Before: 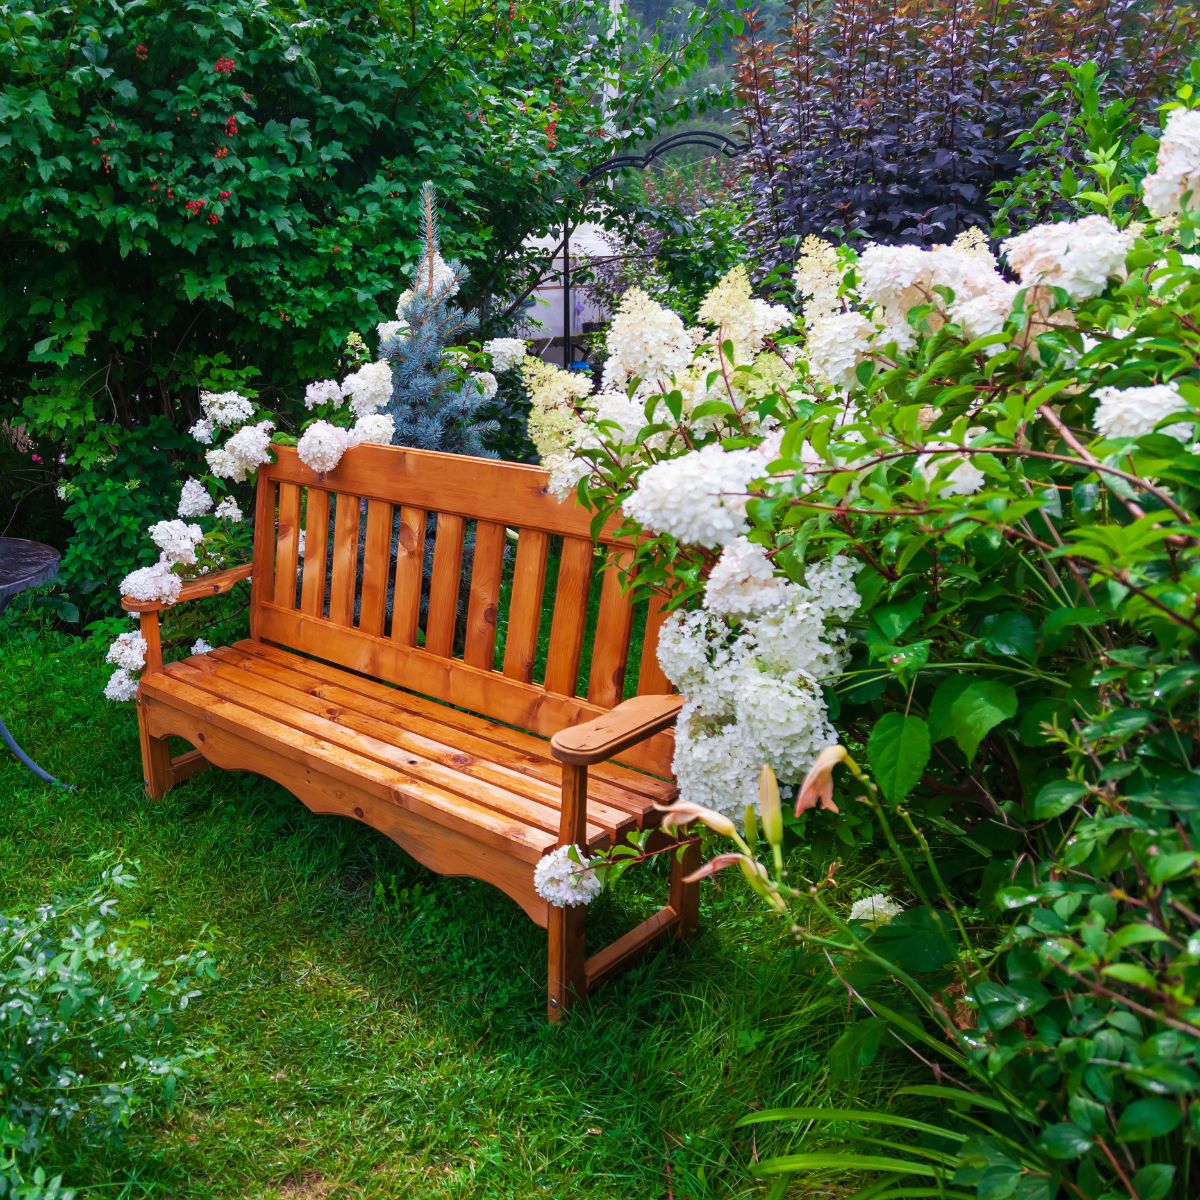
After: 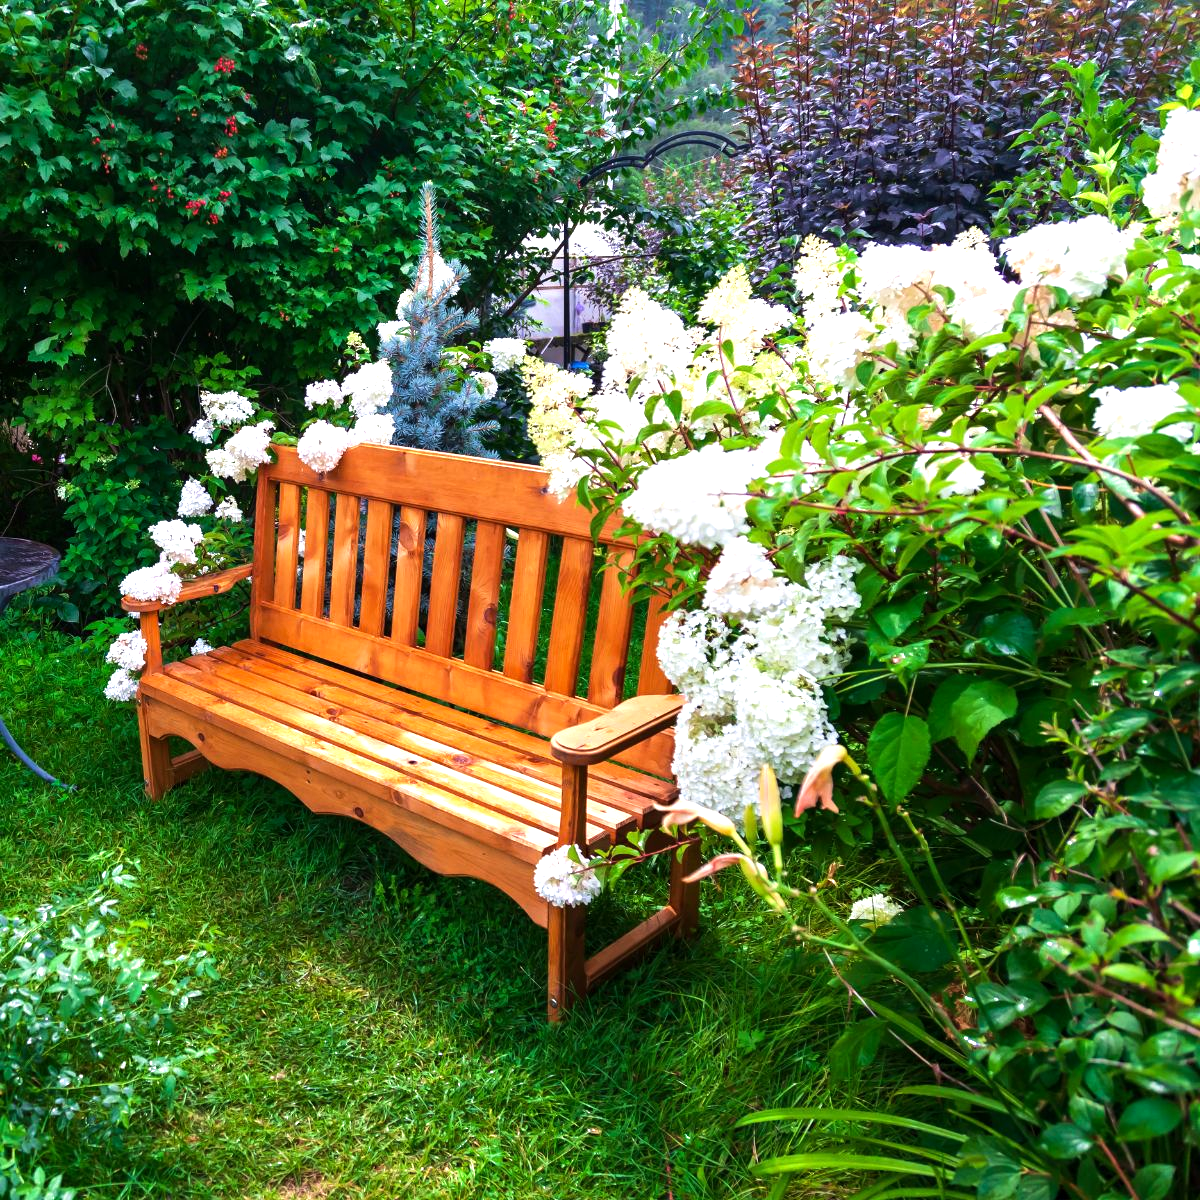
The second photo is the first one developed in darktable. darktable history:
exposure: black level correction 0.001, exposure 0.499 EV, compensate exposure bias true, compensate highlight preservation false
velvia: strength 10.33%
tone equalizer: -8 EV -0.442 EV, -7 EV -0.422 EV, -6 EV -0.357 EV, -5 EV -0.23 EV, -3 EV 0.237 EV, -2 EV 0.308 EV, -1 EV 0.387 EV, +0 EV 0.408 EV, edges refinement/feathering 500, mask exposure compensation -1.57 EV, preserve details no
